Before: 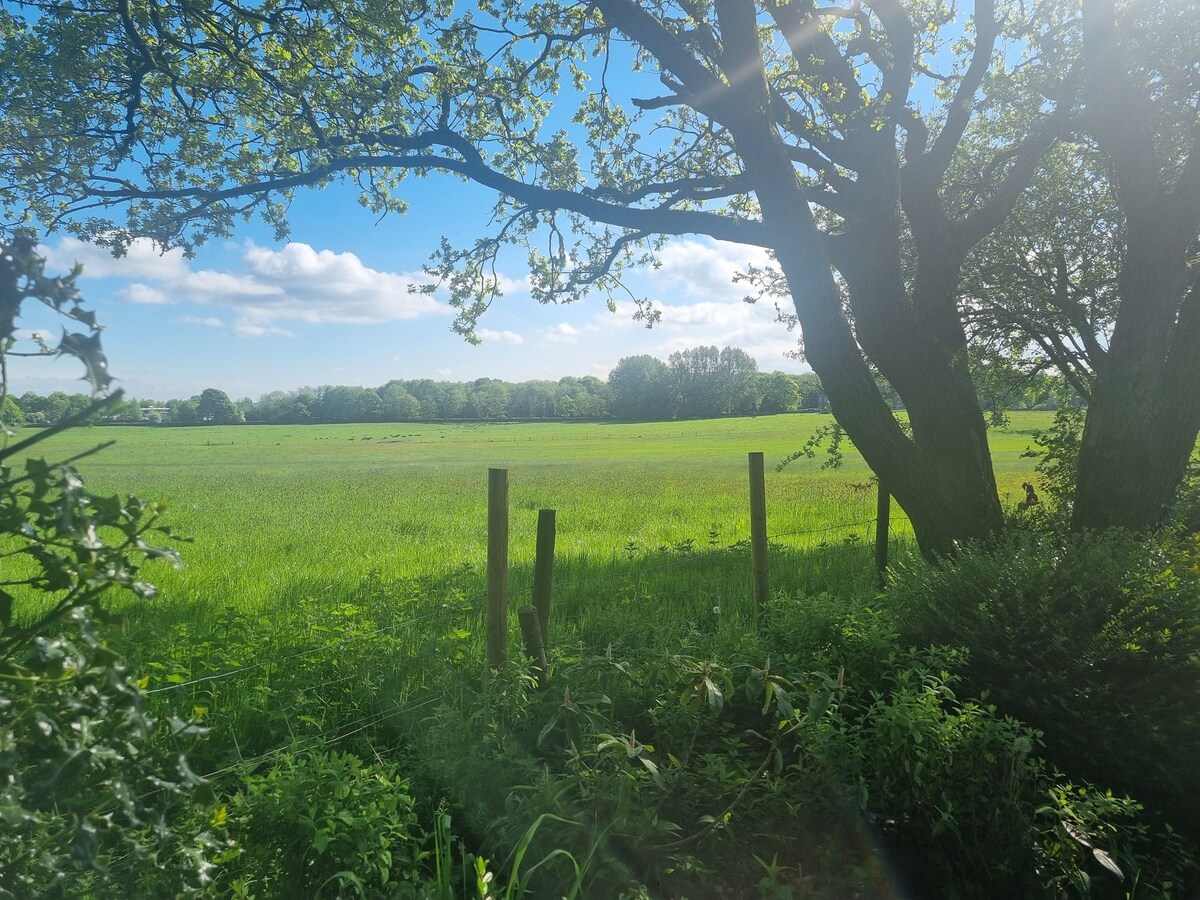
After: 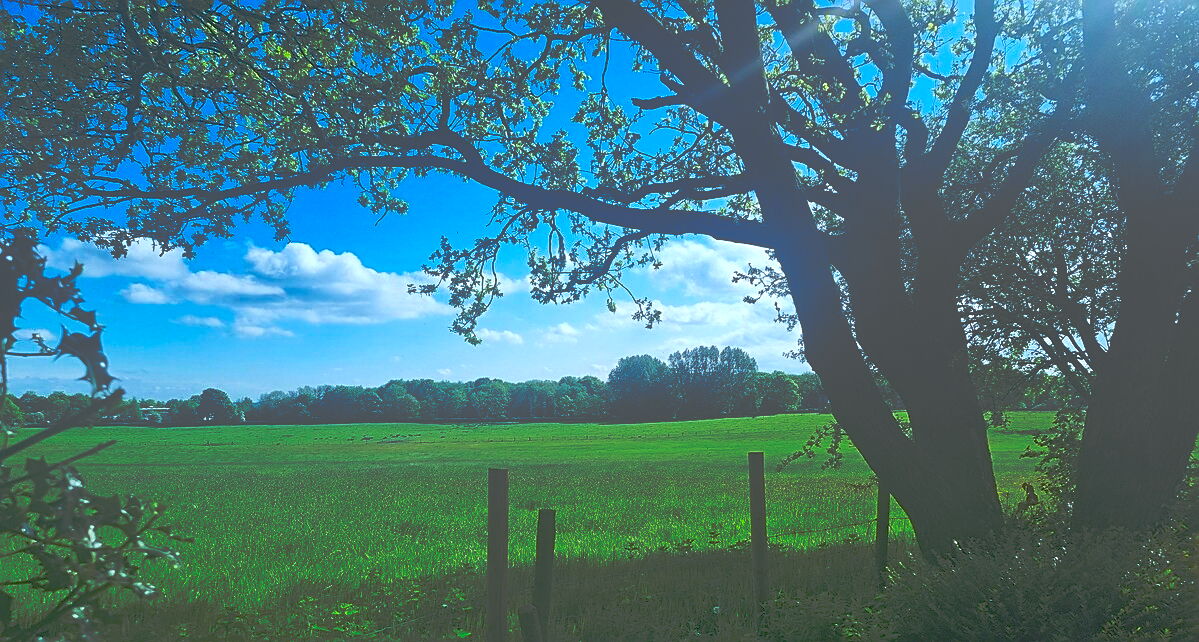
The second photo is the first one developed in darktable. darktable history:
crop: bottom 28.576%
sharpen: radius 1.967
velvia: strength 15%
color calibration: illuminant Planckian (black body), x 0.375, y 0.373, temperature 4117 K
tone curve: curves: ch0 [(0, 0) (0.003, 0.032) (0.53, 0.368) (0.901, 0.866) (1, 1)], preserve colors none
